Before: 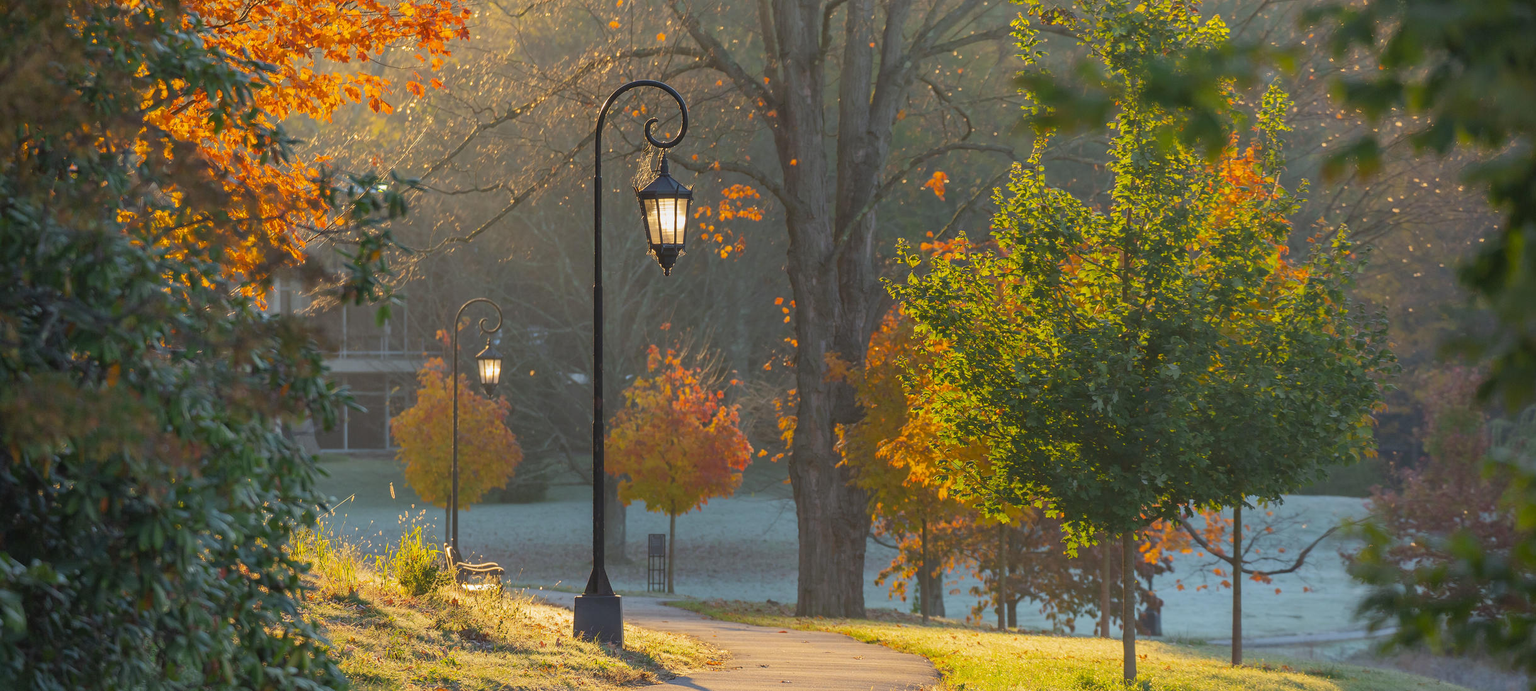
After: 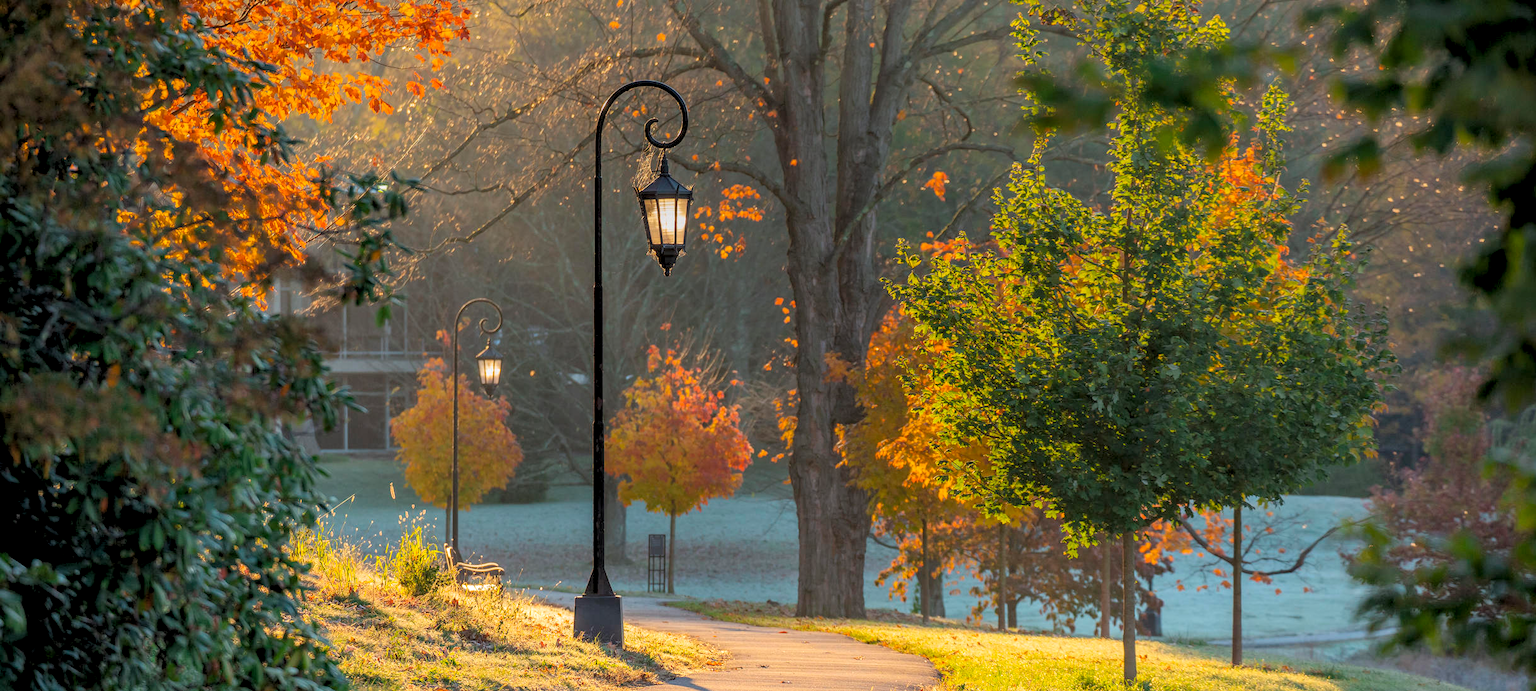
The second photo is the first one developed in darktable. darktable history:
local contrast: on, module defaults
graduated density: on, module defaults
rgb levels: levels [[0.013, 0.434, 0.89], [0, 0.5, 1], [0, 0.5, 1]]
